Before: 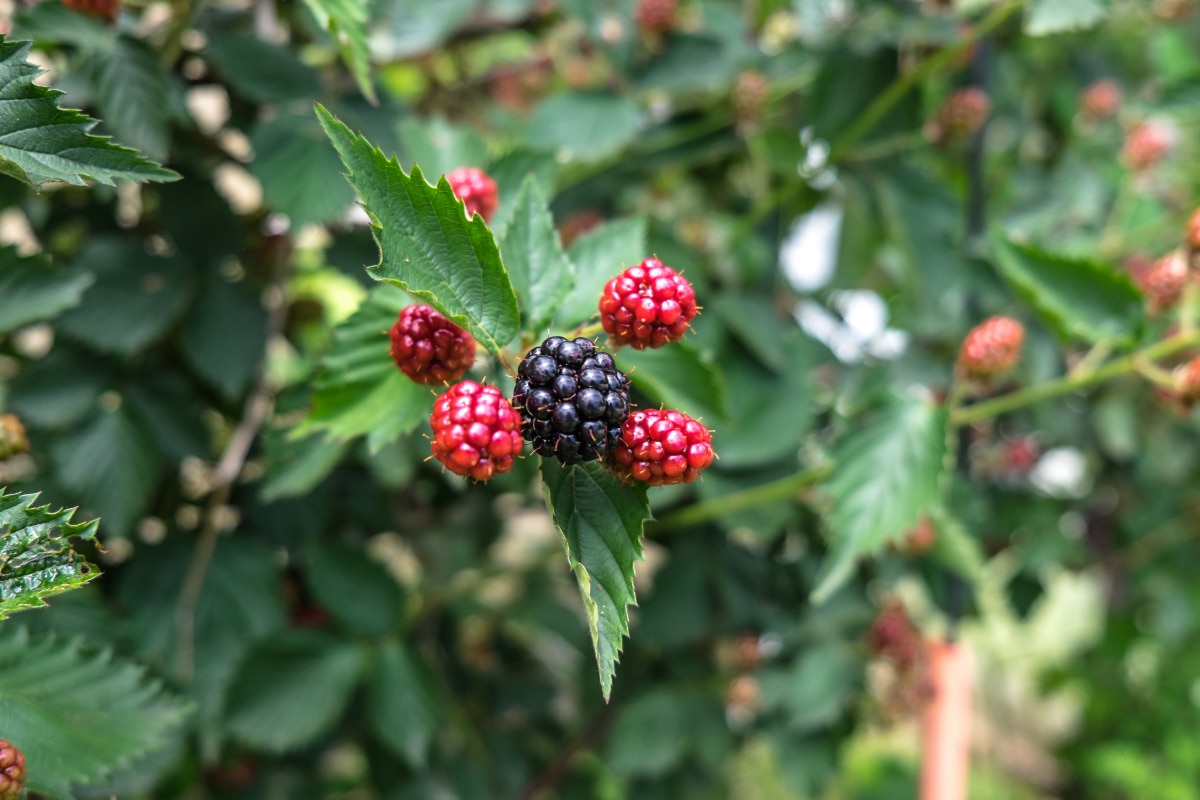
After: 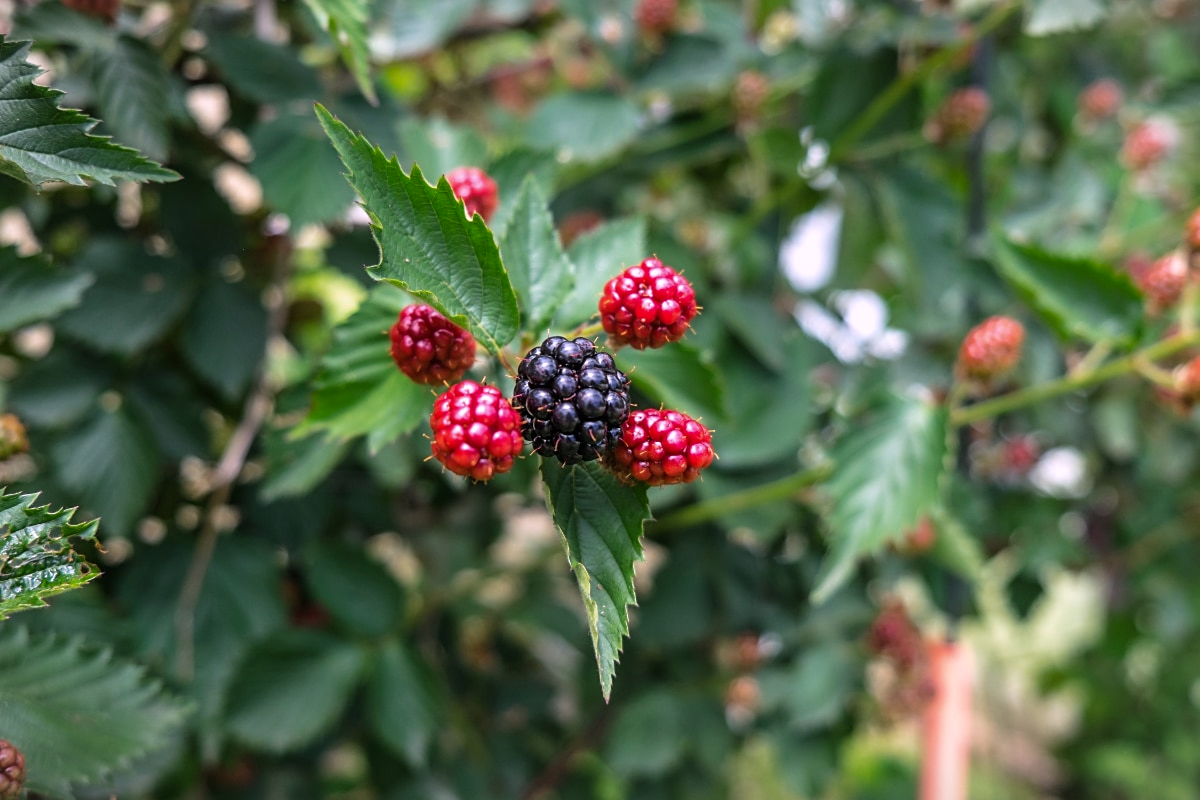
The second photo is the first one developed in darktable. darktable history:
white balance: red 1.05, blue 1.072
vignetting: fall-off start 100%, brightness -0.282, width/height ratio 1.31
sharpen: amount 0.2
color zones: curves: ch0 [(0, 0.444) (0.143, 0.442) (0.286, 0.441) (0.429, 0.441) (0.571, 0.441) (0.714, 0.441) (0.857, 0.442) (1, 0.444)]
